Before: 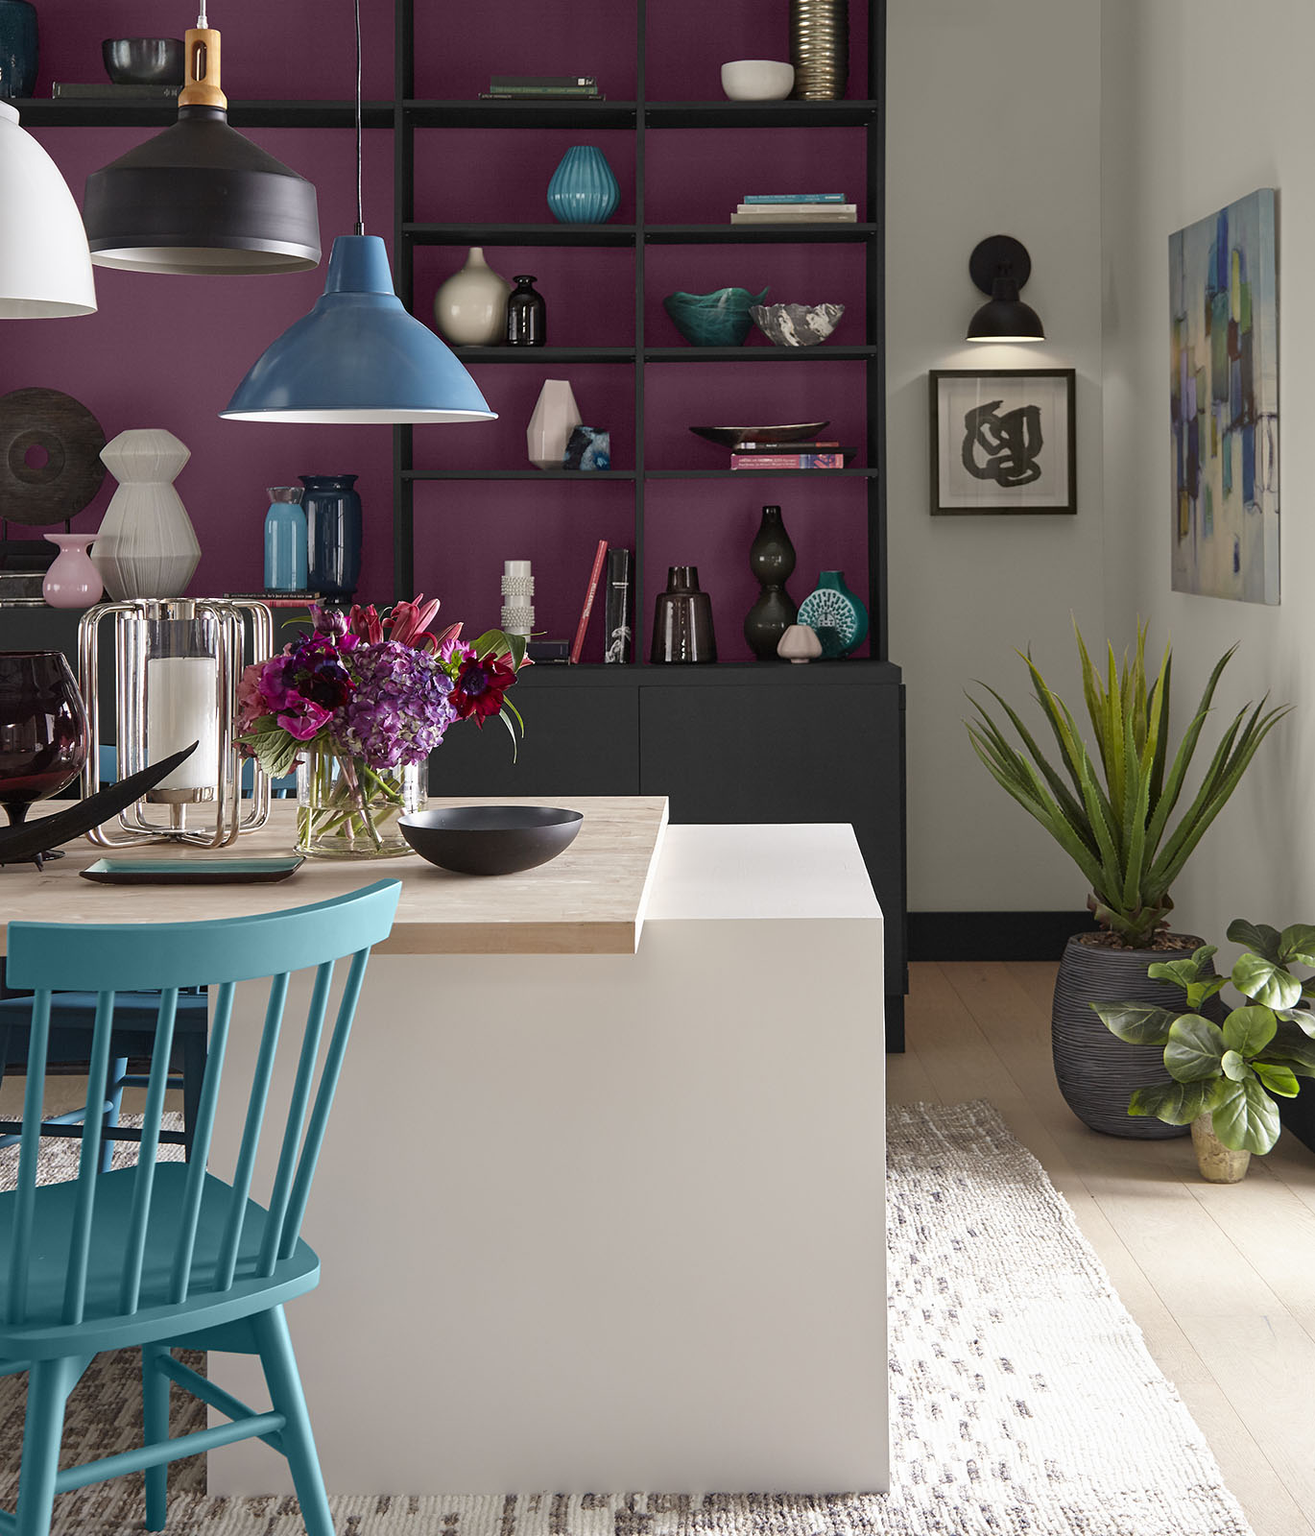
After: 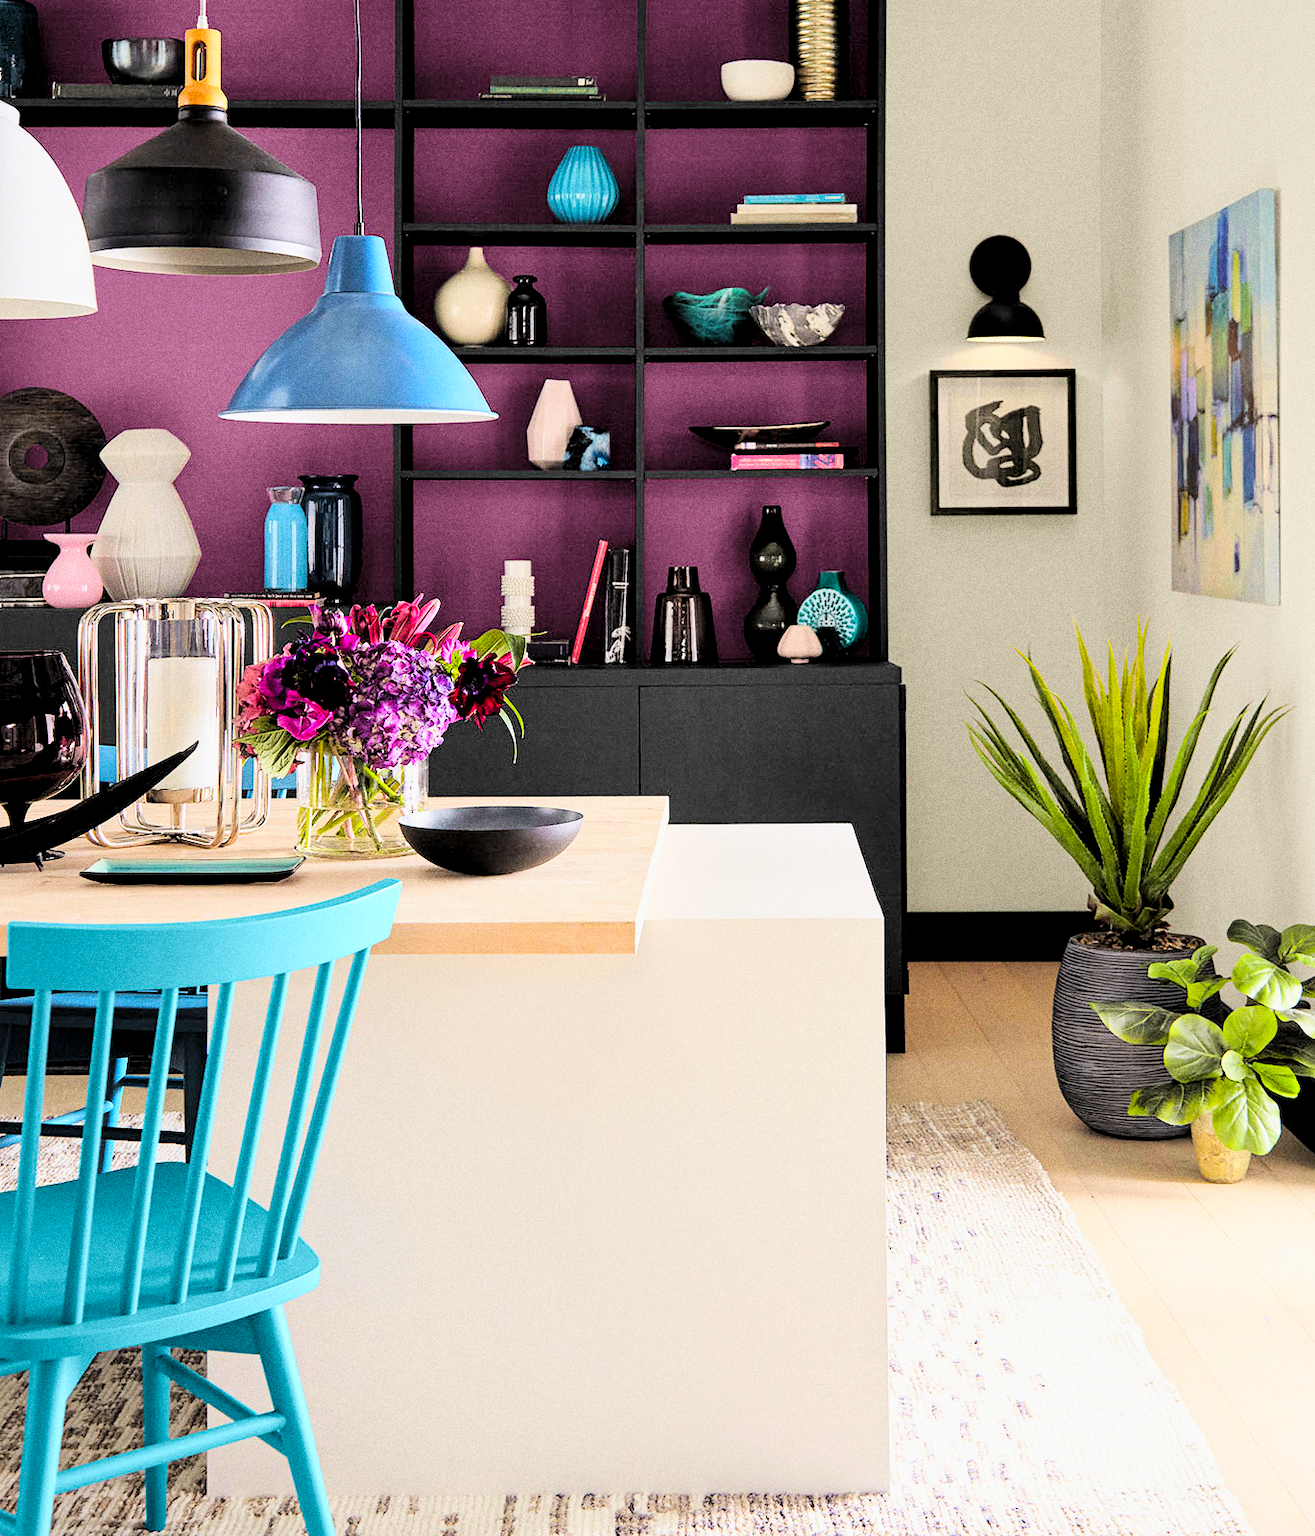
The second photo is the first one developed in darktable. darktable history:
tone curve: curves: ch0 [(0, 0) (0.004, 0) (0.133, 0.071) (0.325, 0.456) (0.832, 0.957) (1, 1)], color space Lab, linked channels, preserve colors none
grain: coarseness 0.09 ISO, strength 40%
color balance rgb: perceptual saturation grading › global saturation 25%, global vibrance 20%
rgb levels: preserve colors sum RGB, levels [[0.038, 0.433, 0.934], [0, 0.5, 1], [0, 0.5, 1]]
